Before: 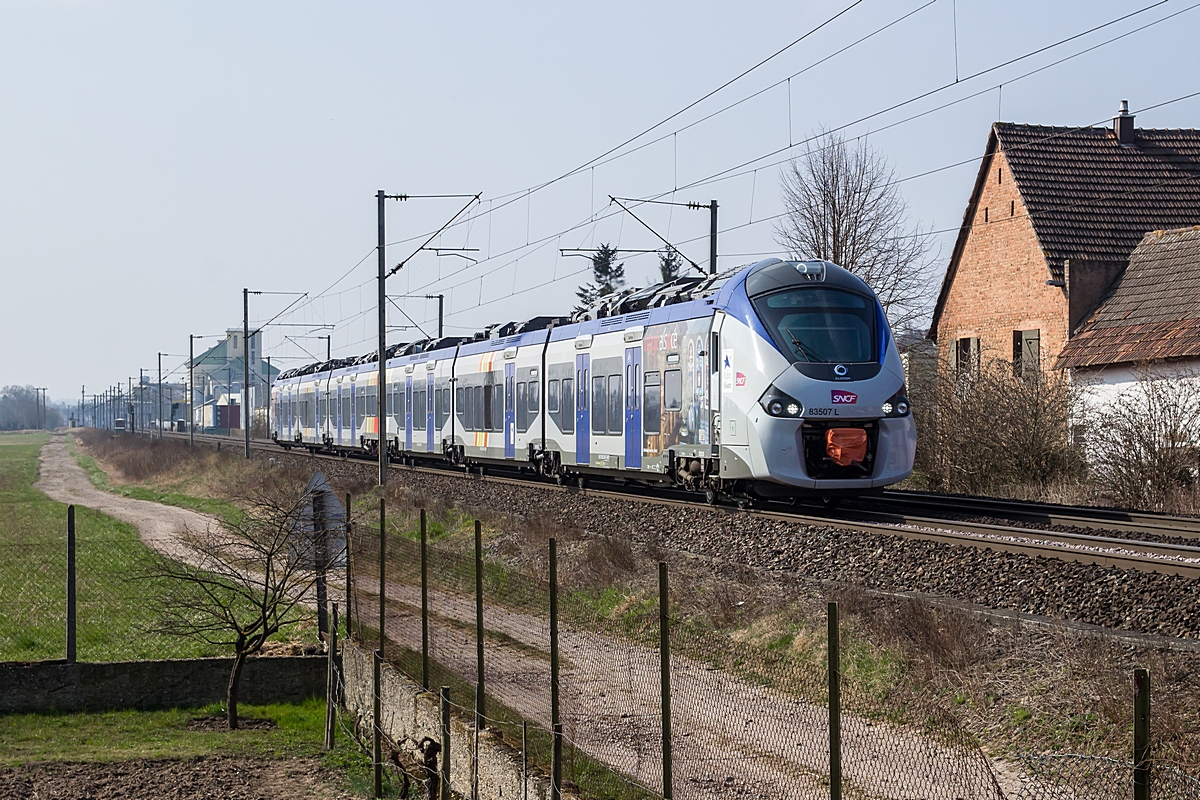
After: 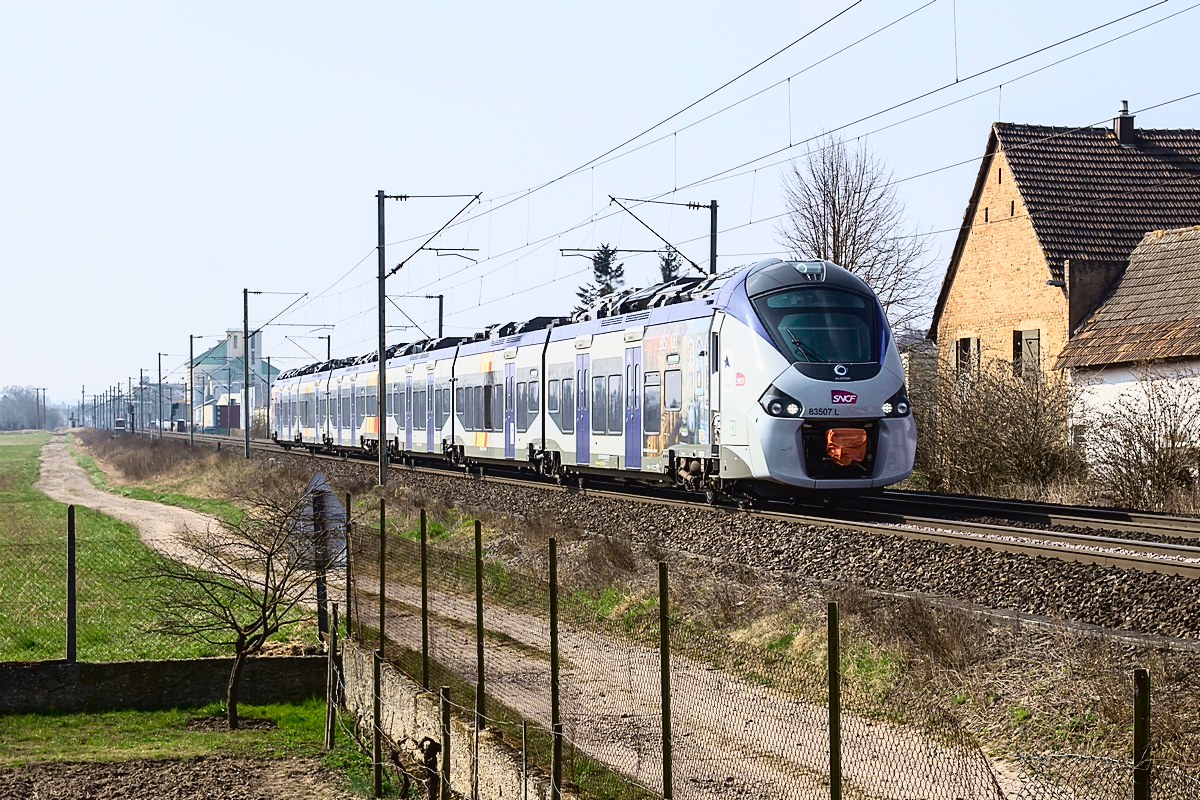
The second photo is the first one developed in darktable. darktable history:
exposure: exposure 0.131 EV, compensate highlight preservation false
tone curve: curves: ch0 [(0, 0.023) (0.113, 0.084) (0.285, 0.301) (0.673, 0.796) (0.845, 0.932) (0.994, 0.971)]; ch1 [(0, 0) (0.456, 0.437) (0.498, 0.5) (0.57, 0.559) (0.631, 0.639) (1, 1)]; ch2 [(0, 0) (0.417, 0.44) (0.46, 0.453) (0.502, 0.507) (0.55, 0.57) (0.67, 0.712) (1, 1)], color space Lab, independent channels, preserve colors none
